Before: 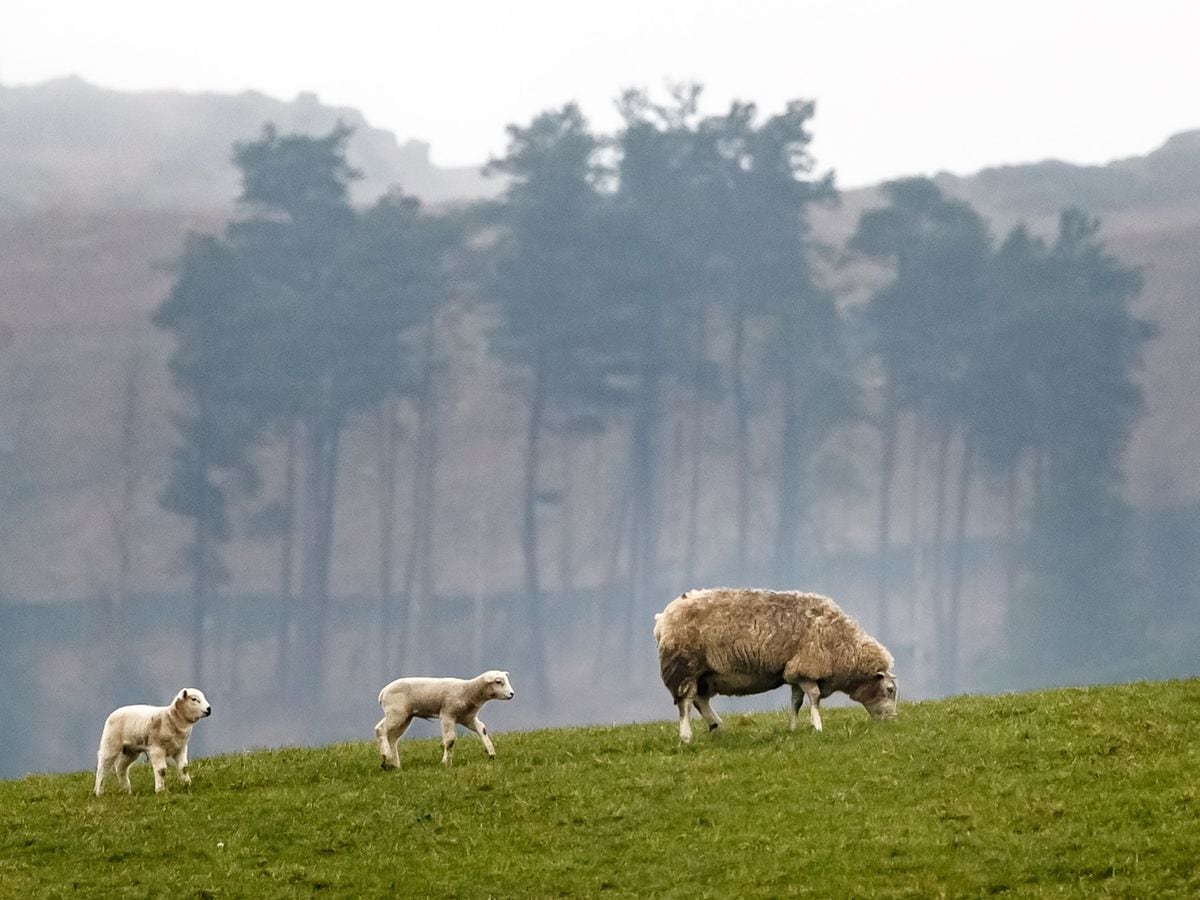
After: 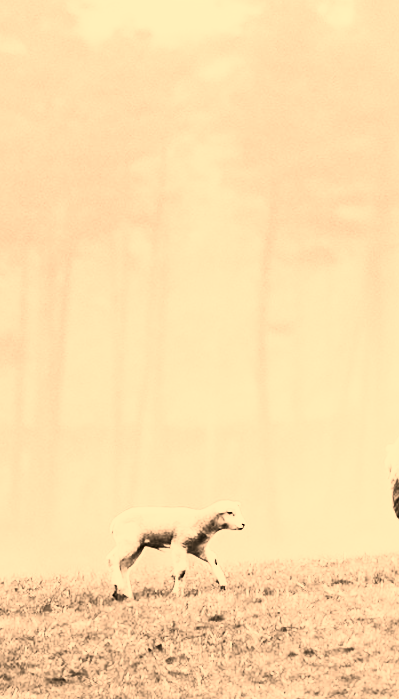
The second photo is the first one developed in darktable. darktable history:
base curve: curves: ch0 [(0, 0) (0.005, 0.002) (0.15, 0.3) (0.4, 0.7) (0.75, 0.95) (1, 1)], preserve colors none
white balance: red 0.983, blue 1.036
rotate and perspective: rotation 0.192°, lens shift (horizontal) -0.015, crop left 0.005, crop right 0.996, crop top 0.006, crop bottom 0.99
color correction: highlights a* 17.94, highlights b* 35.39, shadows a* 1.48, shadows b* 6.42, saturation 1.01
crop and rotate: left 21.77%, top 18.528%, right 44.676%, bottom 2.997%
fill light: on, module defaults
contrast brightness saturation: contrast 0.53, brightness 0.47, saturation -1
